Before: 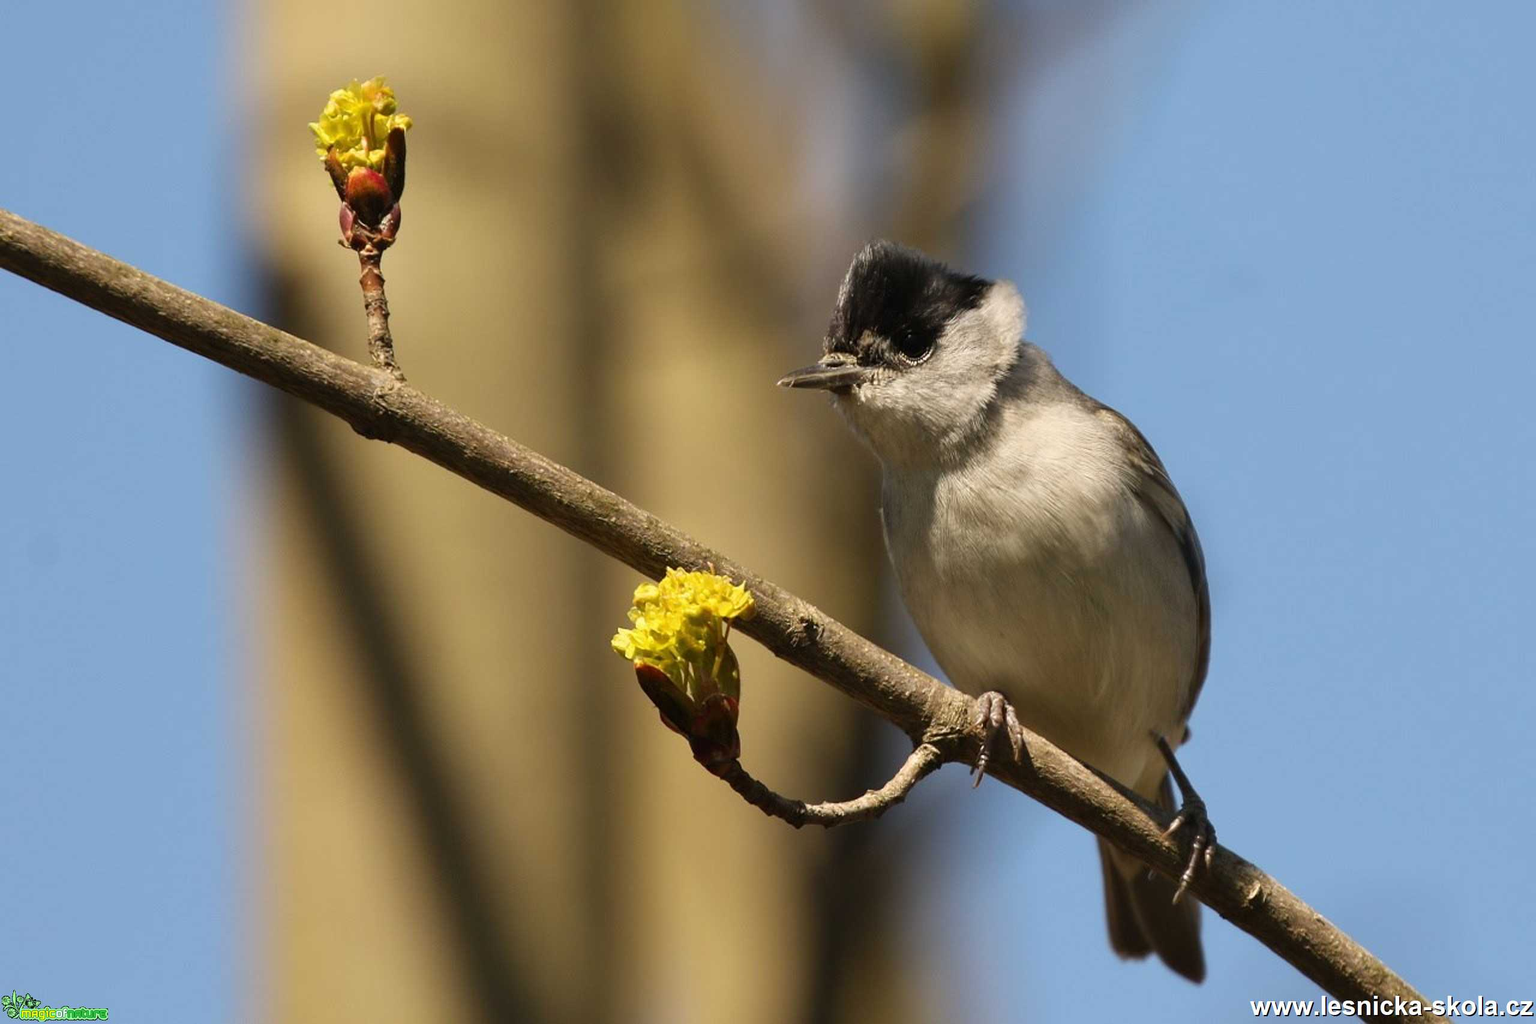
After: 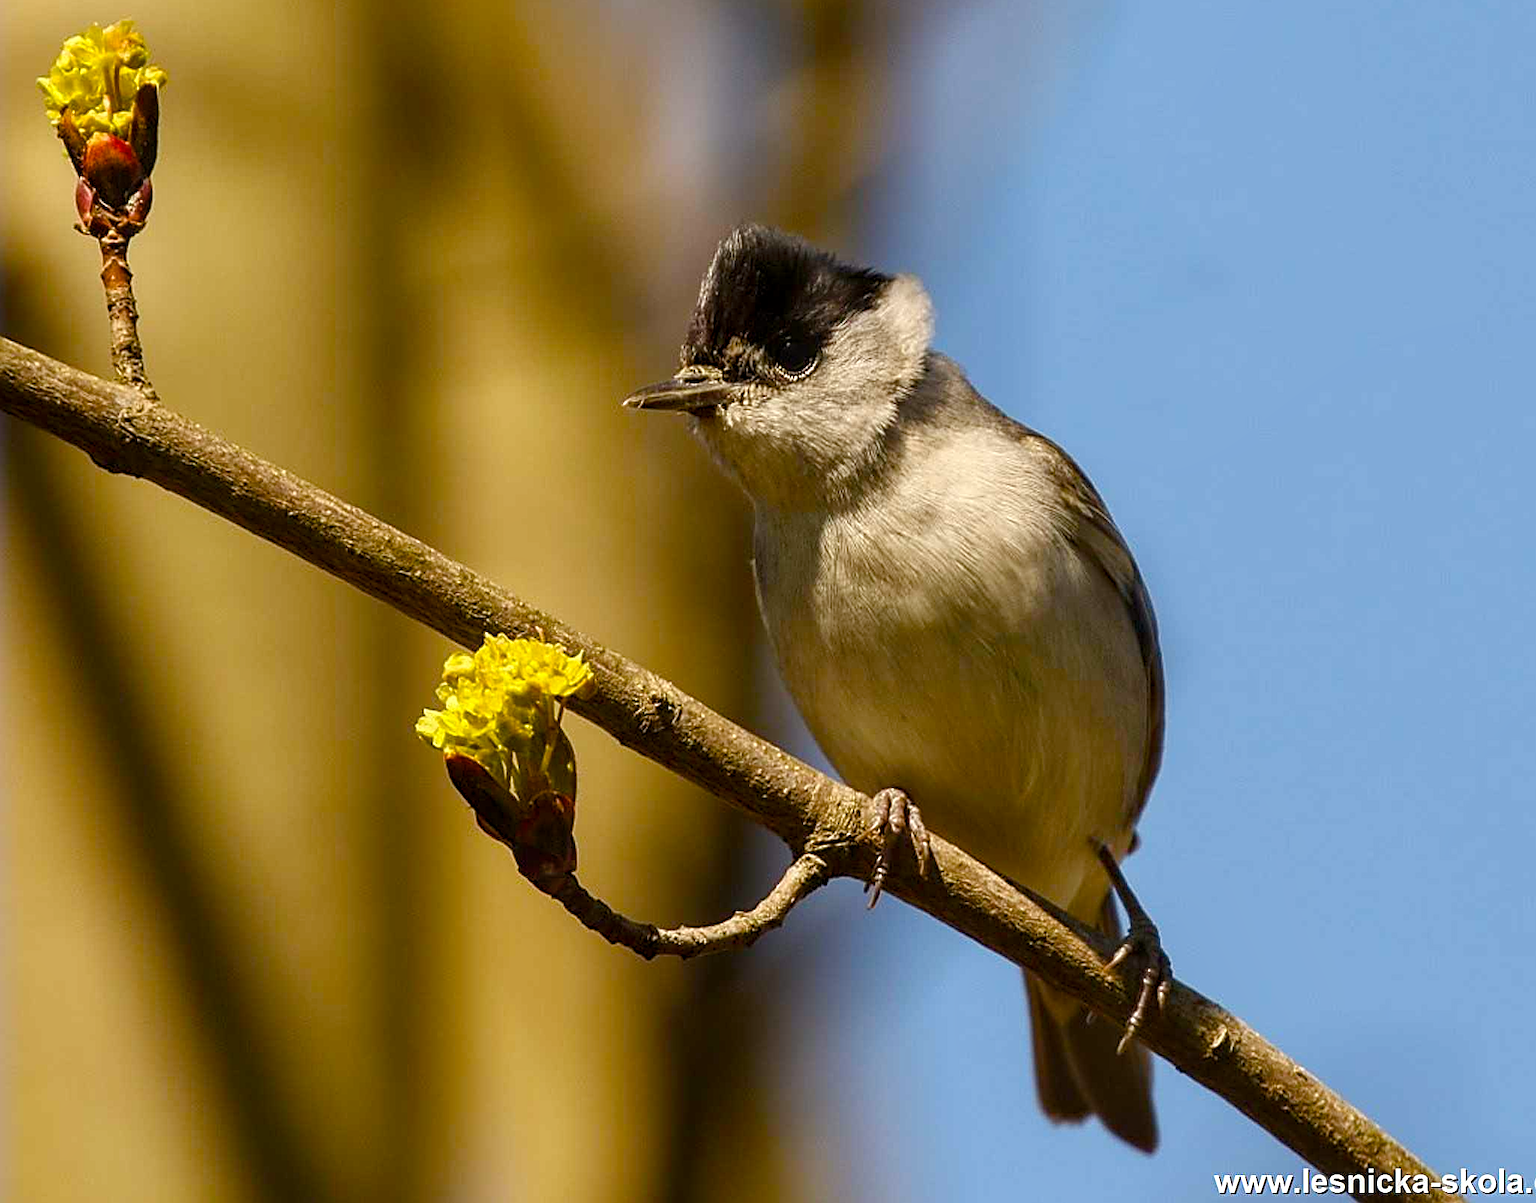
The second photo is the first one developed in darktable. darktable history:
local contrast: on, module defaults
levels: mode automatic
crop and rotate: left 18.185%, top 5.97%, right 1.787%
color balance rgb: shadows lift › chroma 1.952%, shadows lift › hue 264.9°, power › chroma 0.682%, power › hue 60°, linear chroma grading › global chroma 0.35%, perceptual saturation grading › global saturation 34.686%, perceptual saturation grading › highlights -29.792%, perceptual saturation grading › shadows 35.596%, global vibrance 20%
sharpen: radius 2.681, amount 0.659
